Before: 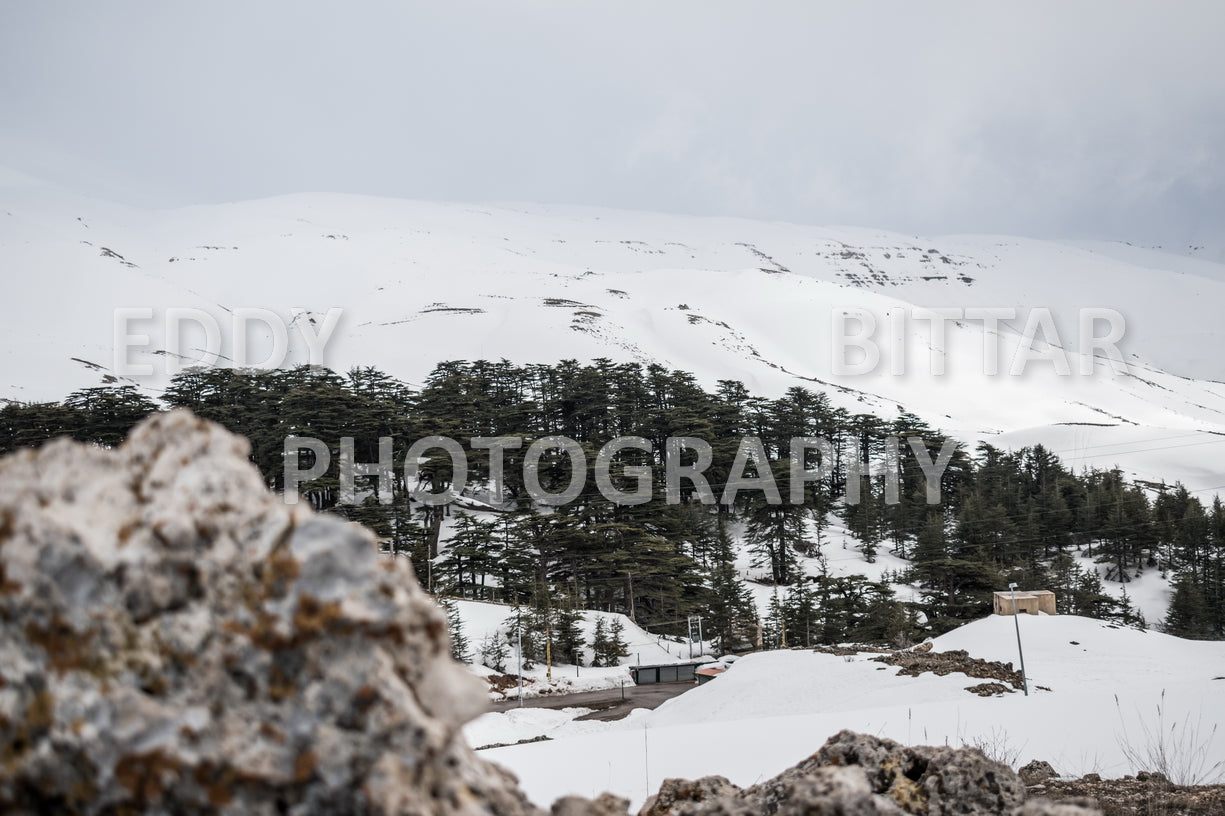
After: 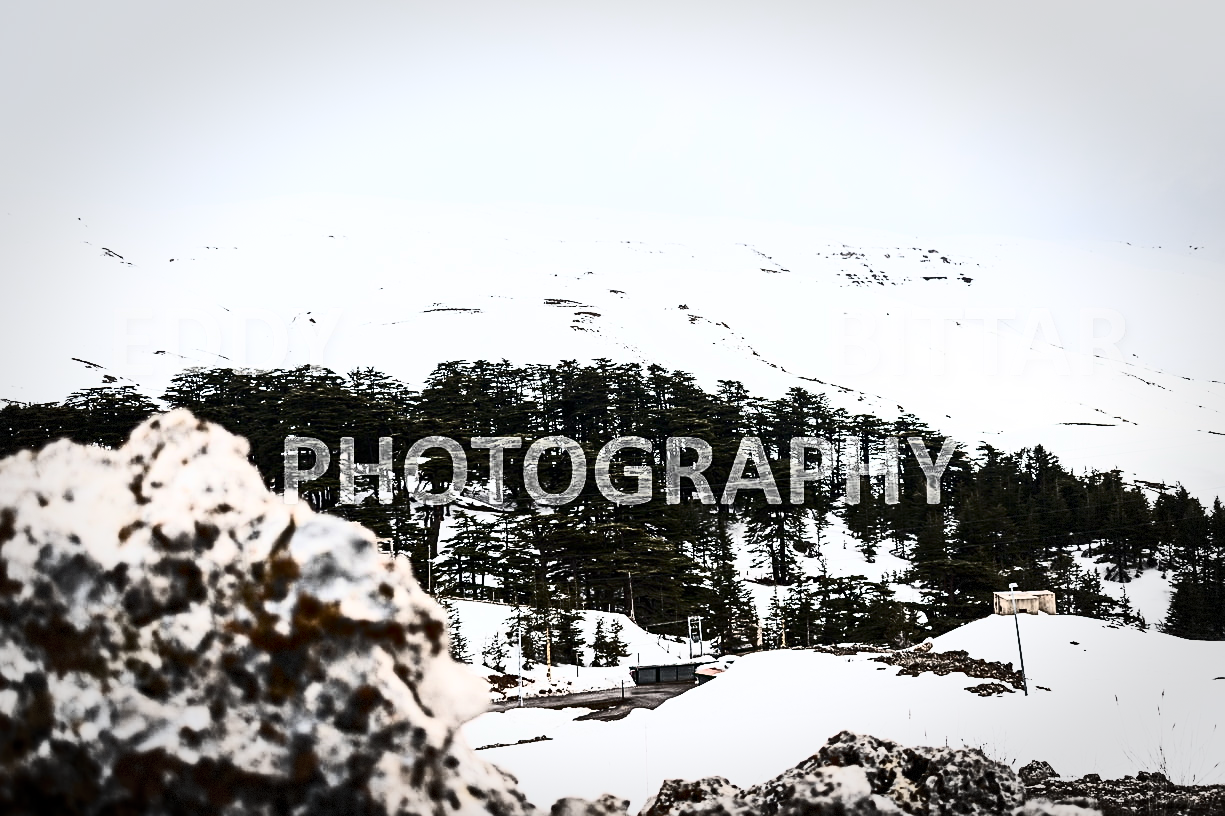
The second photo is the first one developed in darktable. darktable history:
sharpen: radius 2.168, amount 0.377, threshold 0.12
exposure: black level correction 0.001, compensate highlight preservation false
contrast brightness saturation: contrast 0.937, brightness 0.205
vignetting: fall-off start 70.22%, brightness -0.288, width/height ratio 1.333, dithering 8-bit output, unbound false
